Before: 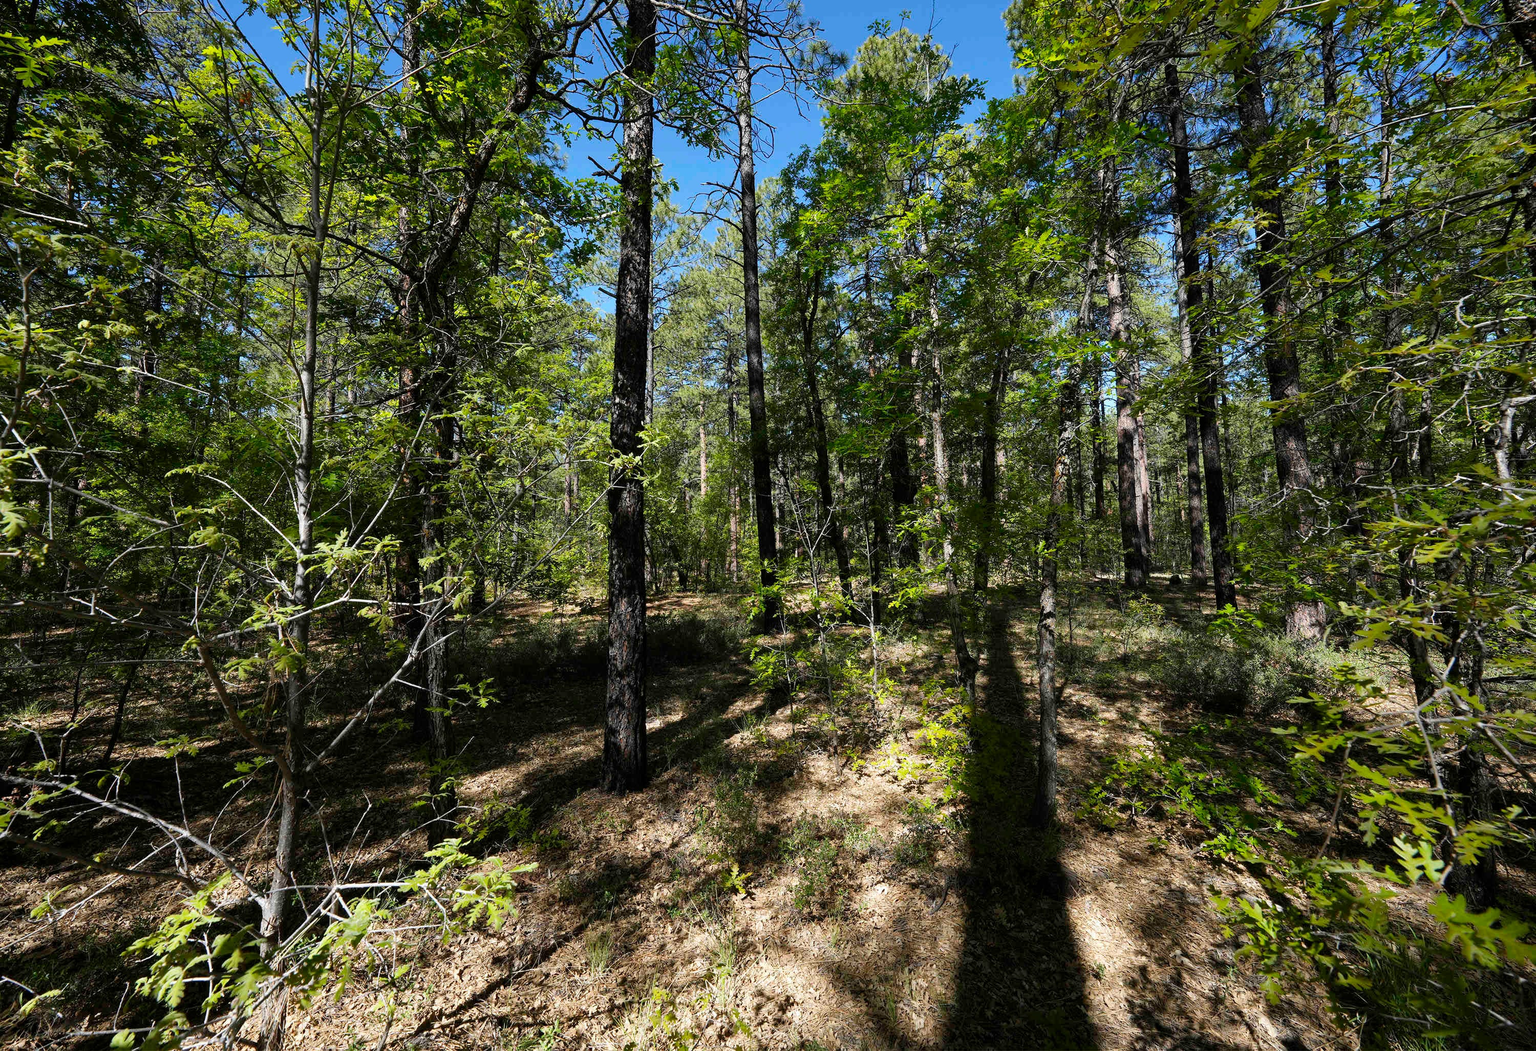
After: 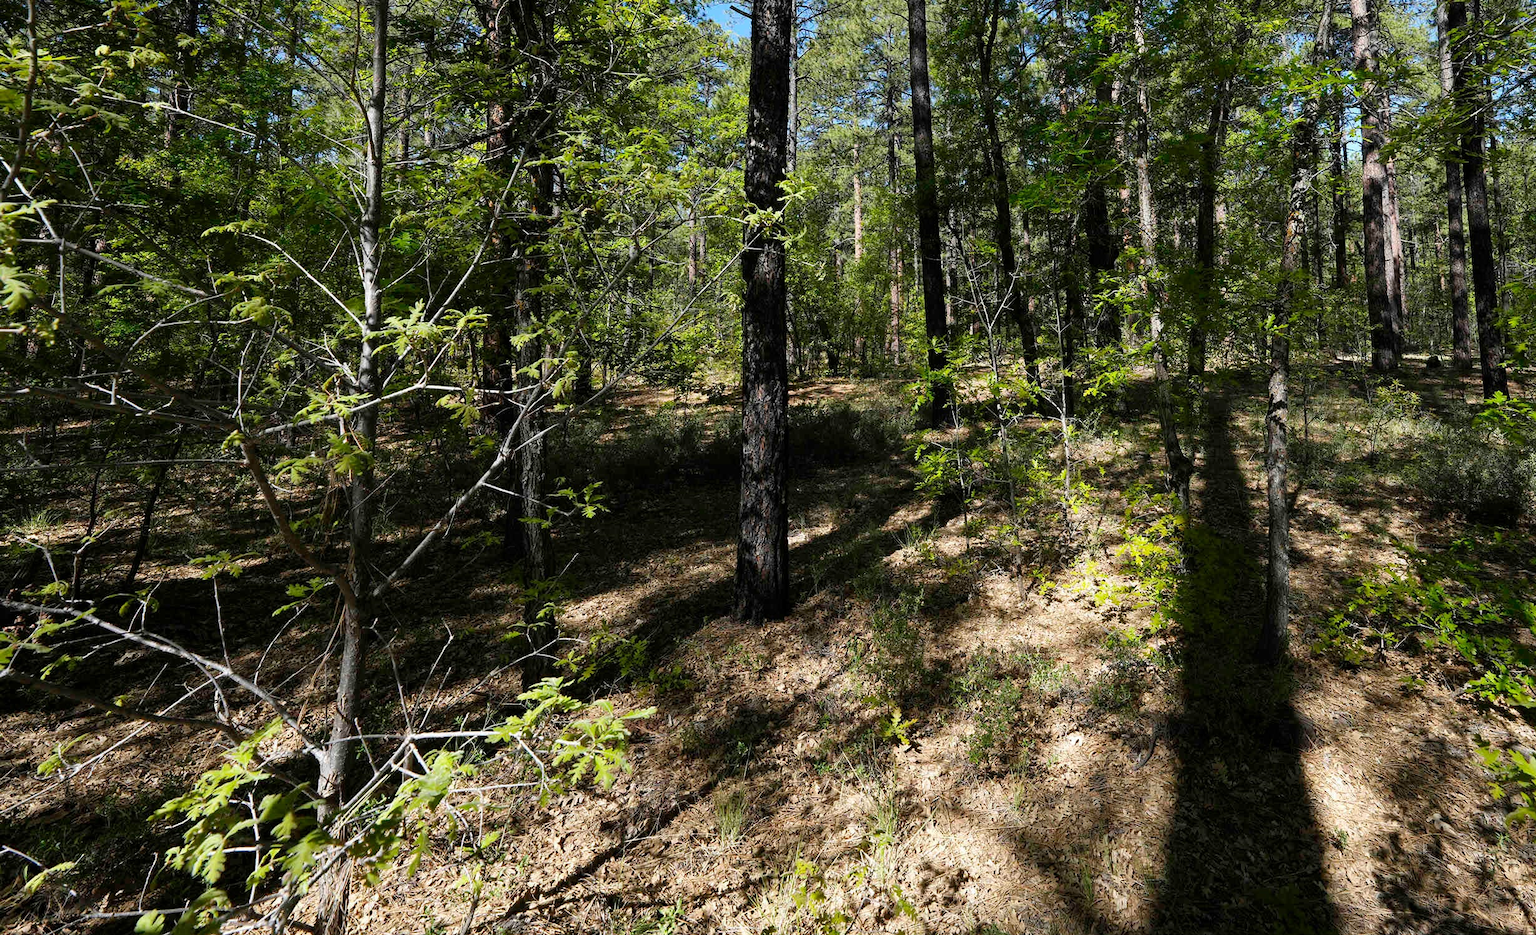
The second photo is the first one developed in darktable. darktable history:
crop: top 26.976%, right 17.996%
